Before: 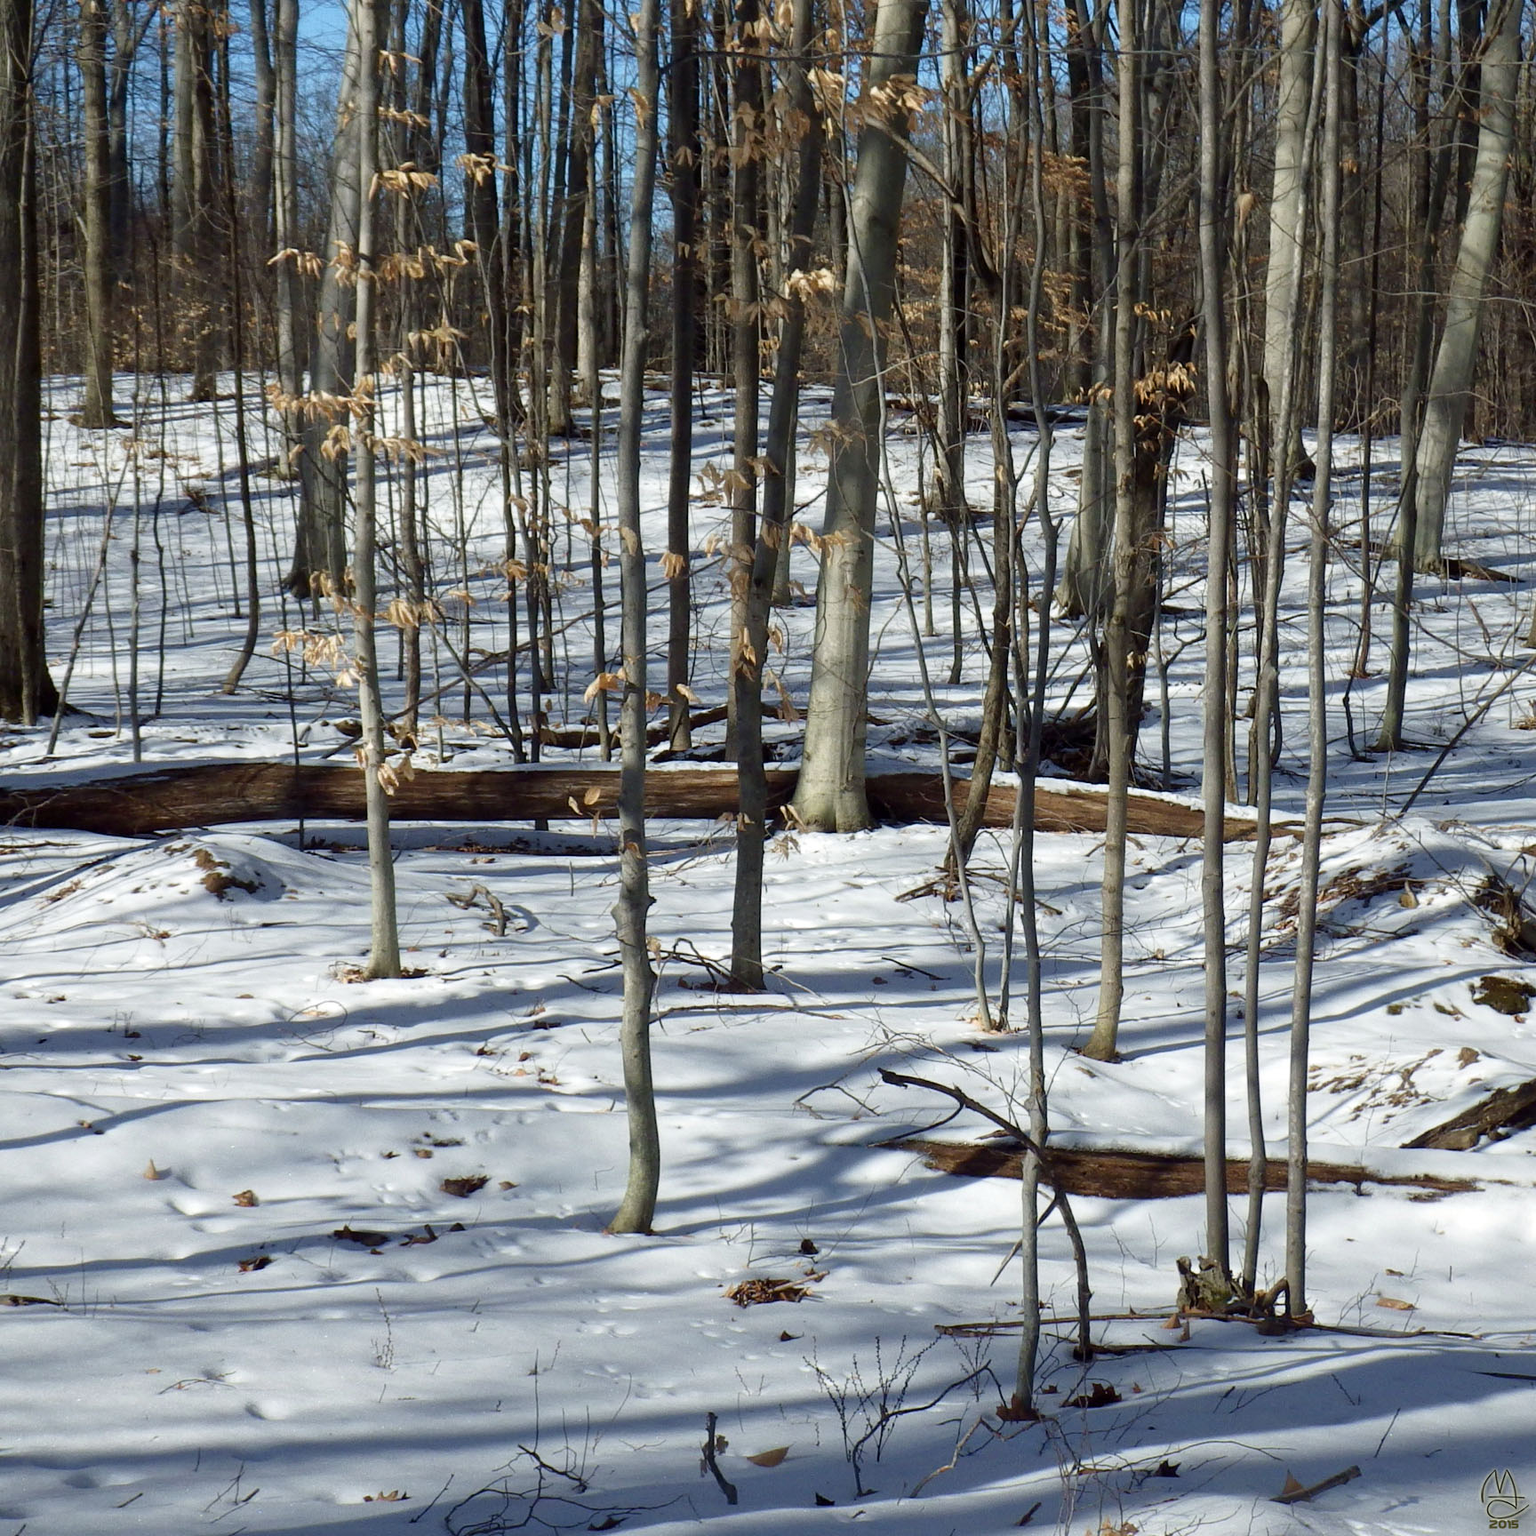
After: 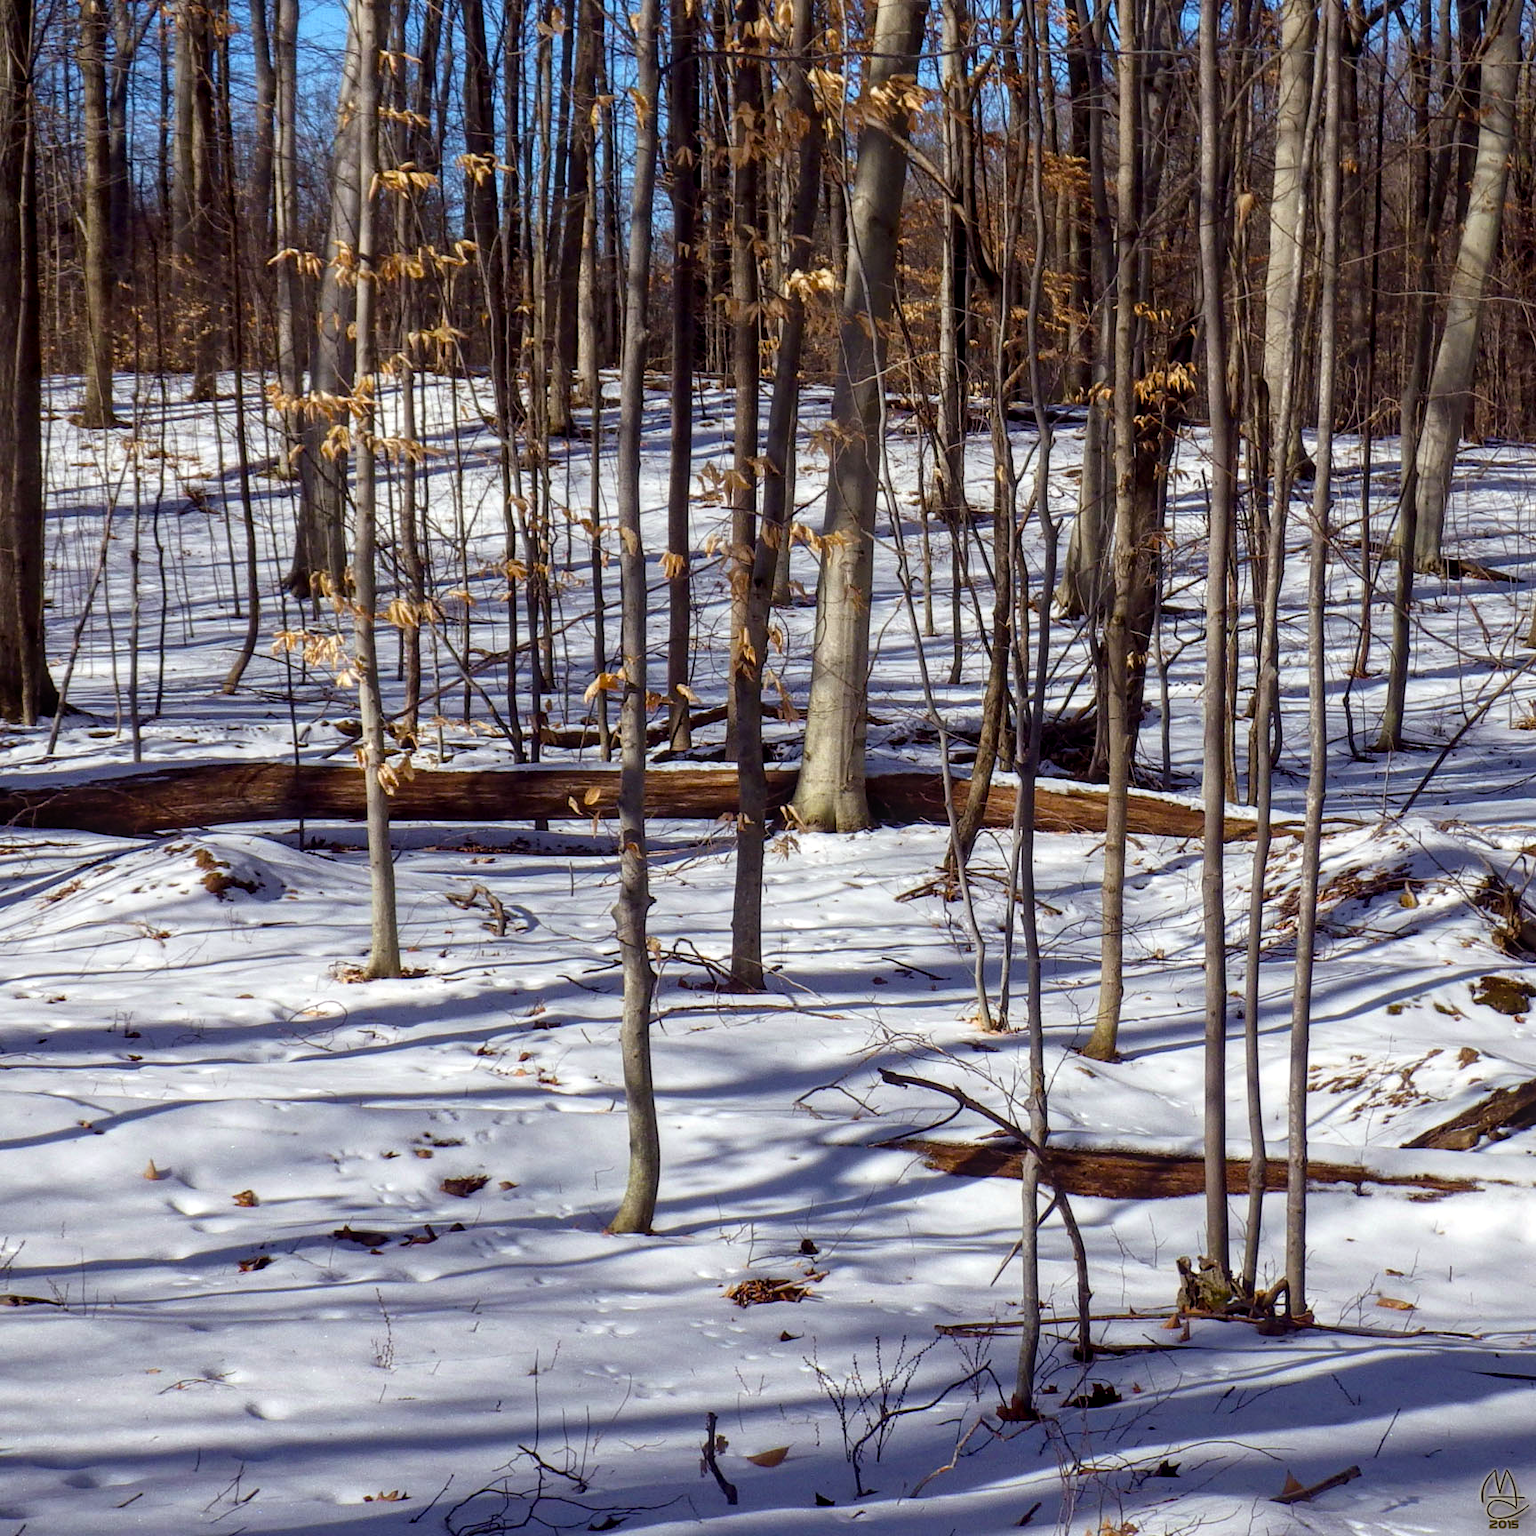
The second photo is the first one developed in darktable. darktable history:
local contrast: on, module defaults
color balance rgb: shadows lift › hue 85.39°, power › luminance -7.911%, power › chroma 1.354%, power › hue 330.37°, linear chroma grading › global chroma 3.836%, perceptual saturation grading › global saturation 30.927%, global vibrance 20%
